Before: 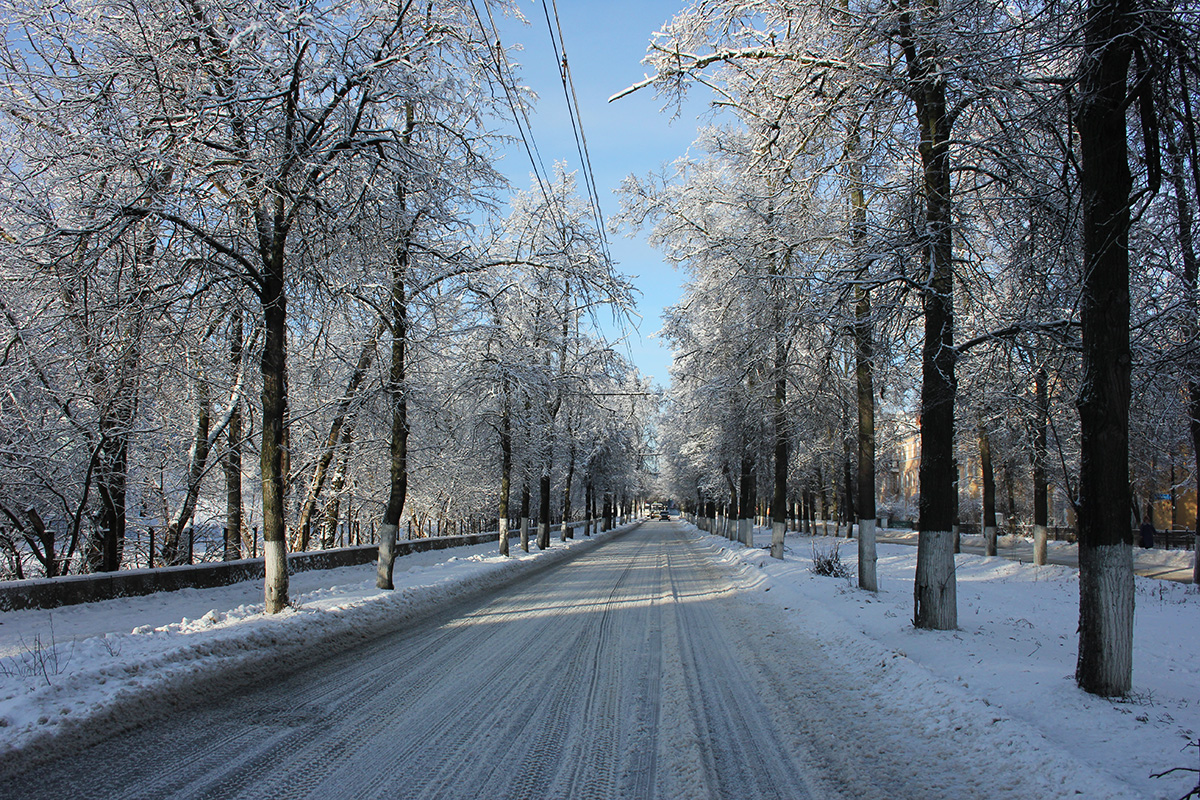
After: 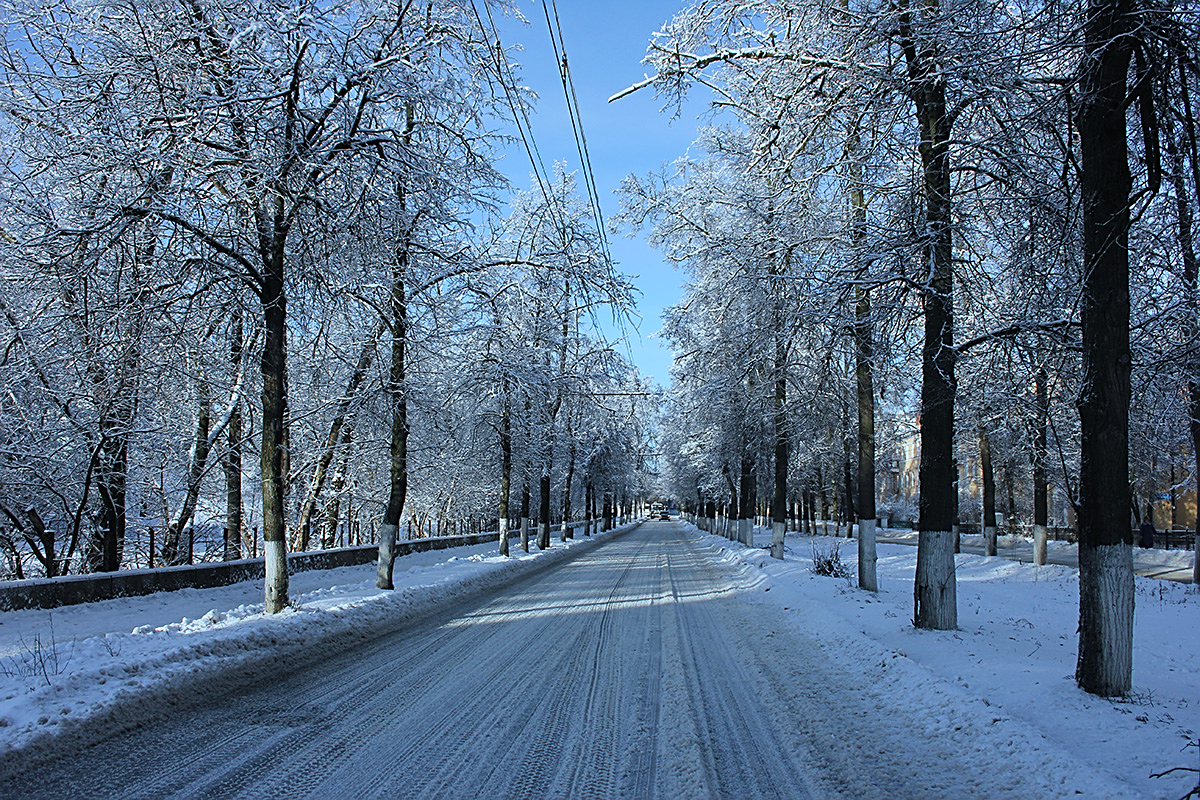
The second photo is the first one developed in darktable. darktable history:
white balance: red 0.925, blue 1.046
color calibration: illuminant as shot in camera, x 0.369, y 0.376, temperature 4328.46 K, gamut compression 3
sharpen: radius 1.967
shadows and highlights: shadows 43.71, white point adjustment -1.46, soften with gaussian
